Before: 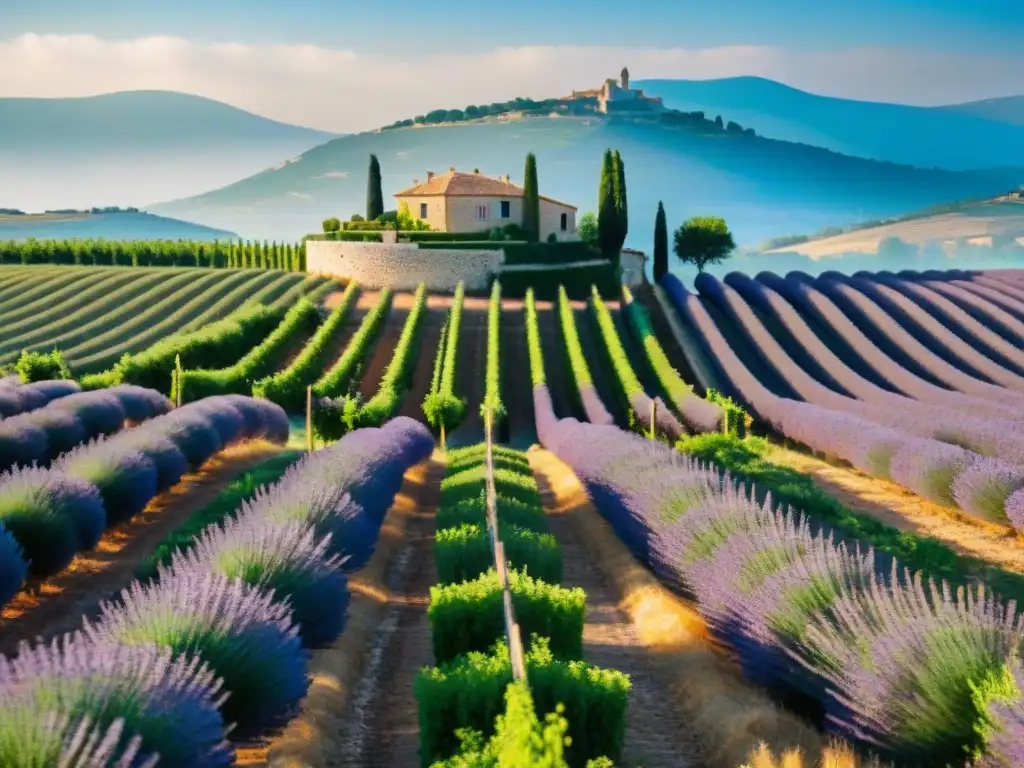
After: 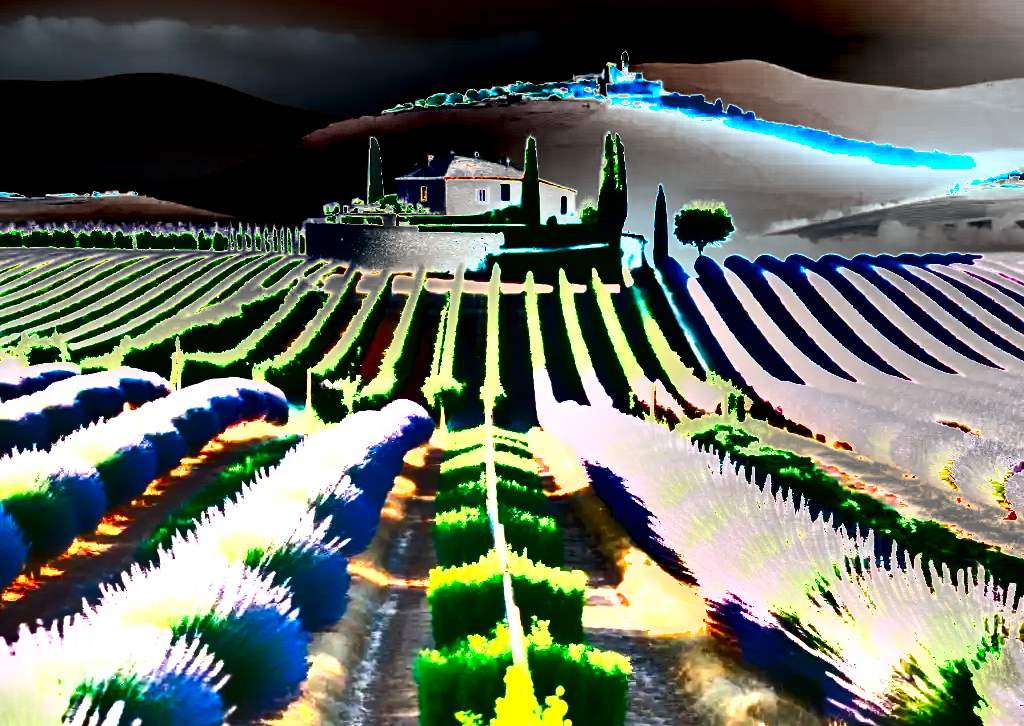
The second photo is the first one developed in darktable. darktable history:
contrast brightness saturation: contrast 0.121, brightness -0.123, saturation 0.205
exposure: exposure 2.992 EV, compensate highlight preservation false
crop and rotate: top 2.311%, bottom 3.066%
shadows and highlights: white point adjustment -3.78, highlights -63.69, soften with gaussian
